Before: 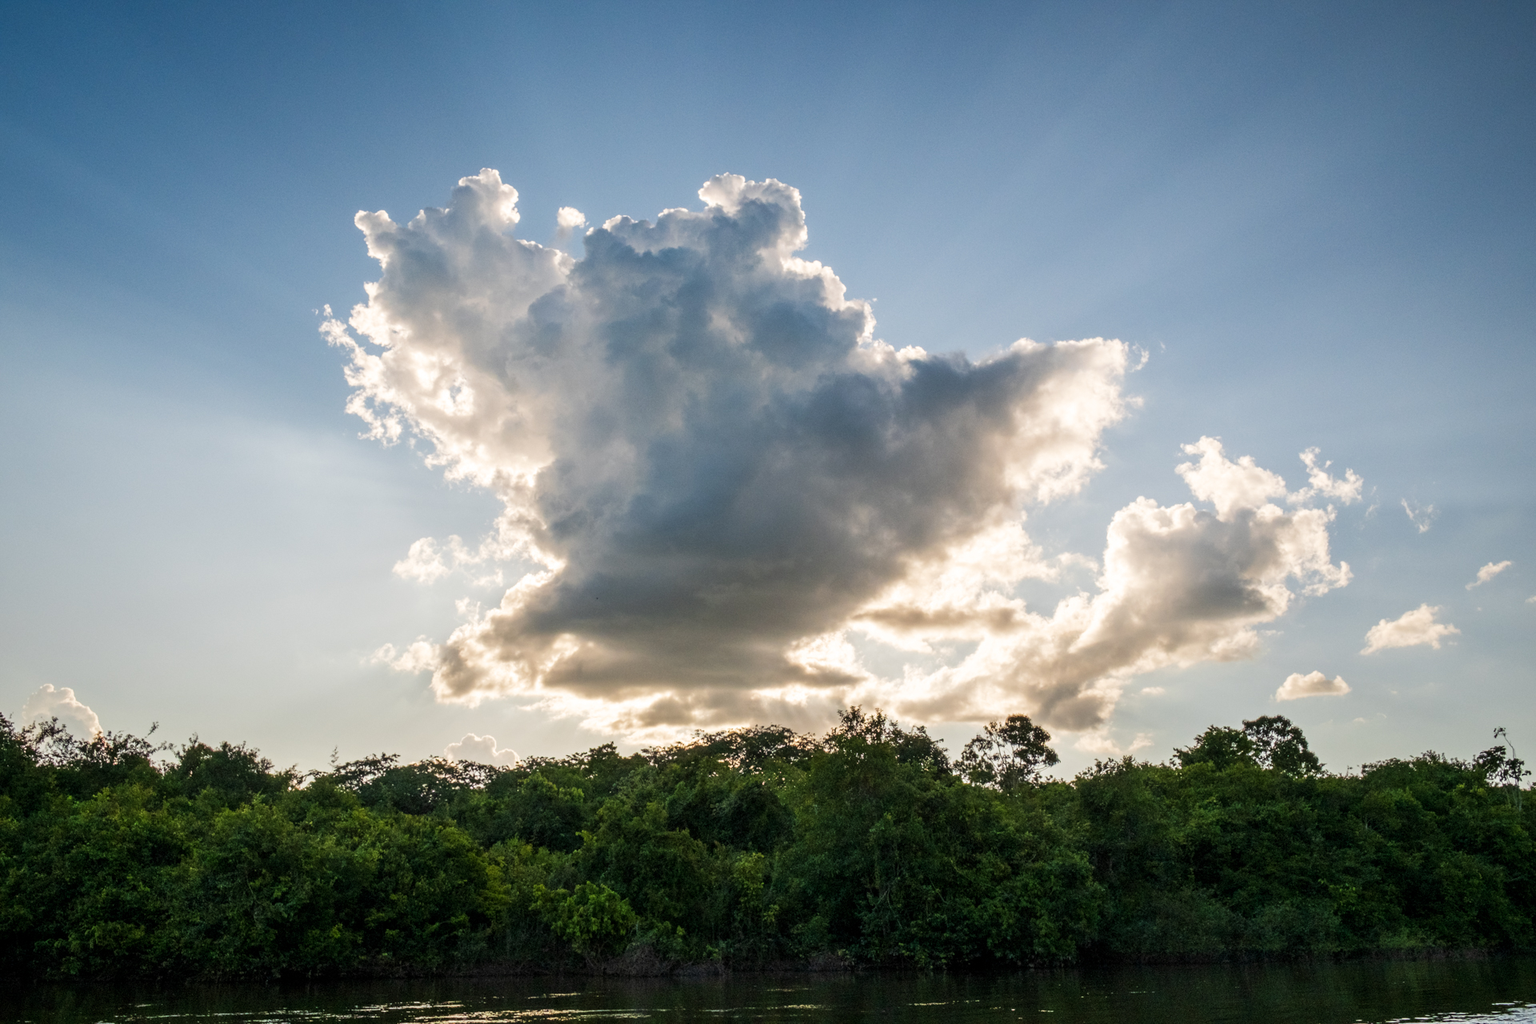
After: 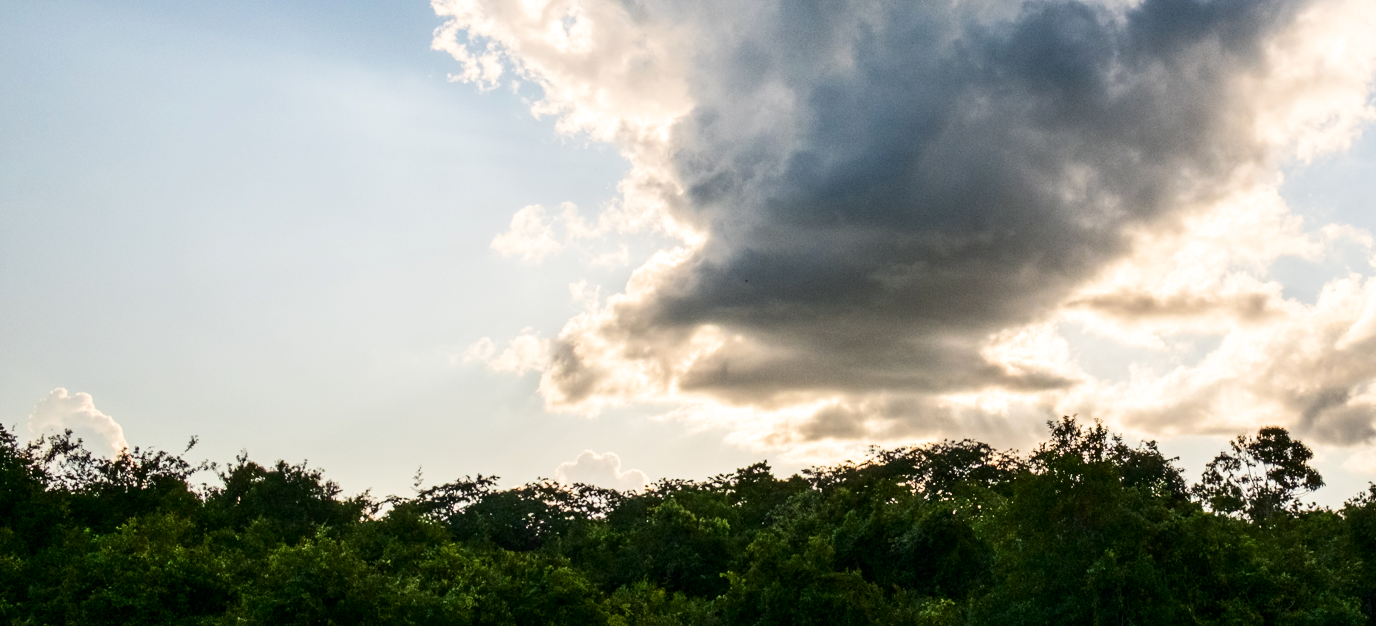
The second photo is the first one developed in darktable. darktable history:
crop: top 36.5%, right 28.331%, bottom 14.561%
contrast brightness saturation: contrast 0.272
